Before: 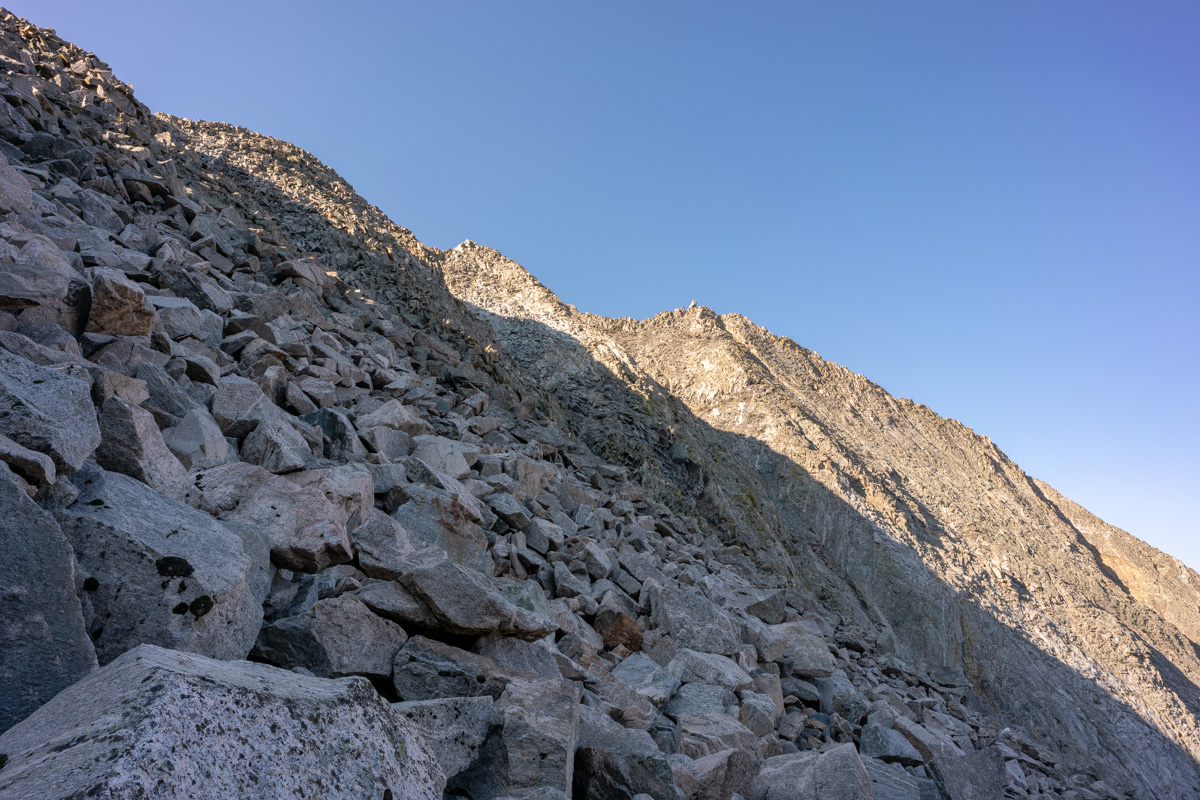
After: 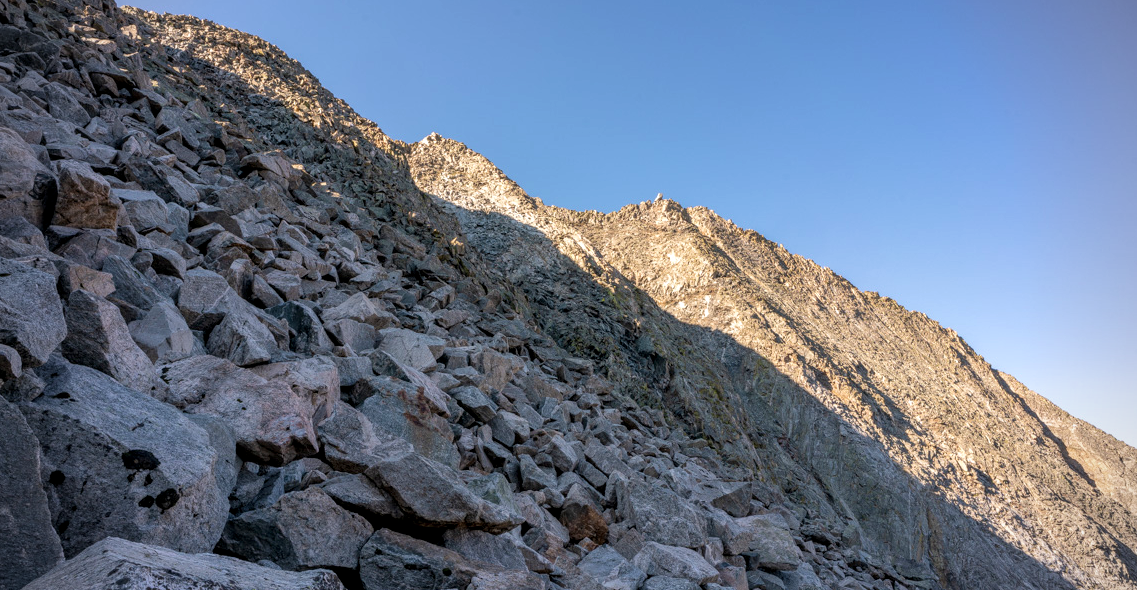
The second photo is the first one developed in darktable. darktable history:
local contrast: on, module defaults
crop and rotate: left 2.914%, top 13.567%, right 2.33%, bottom 12.66%
velvia: strength 24.93%
vignetting: fall-off radius 61.06%, brightness -0.44, saturation -0.689, unbound false
